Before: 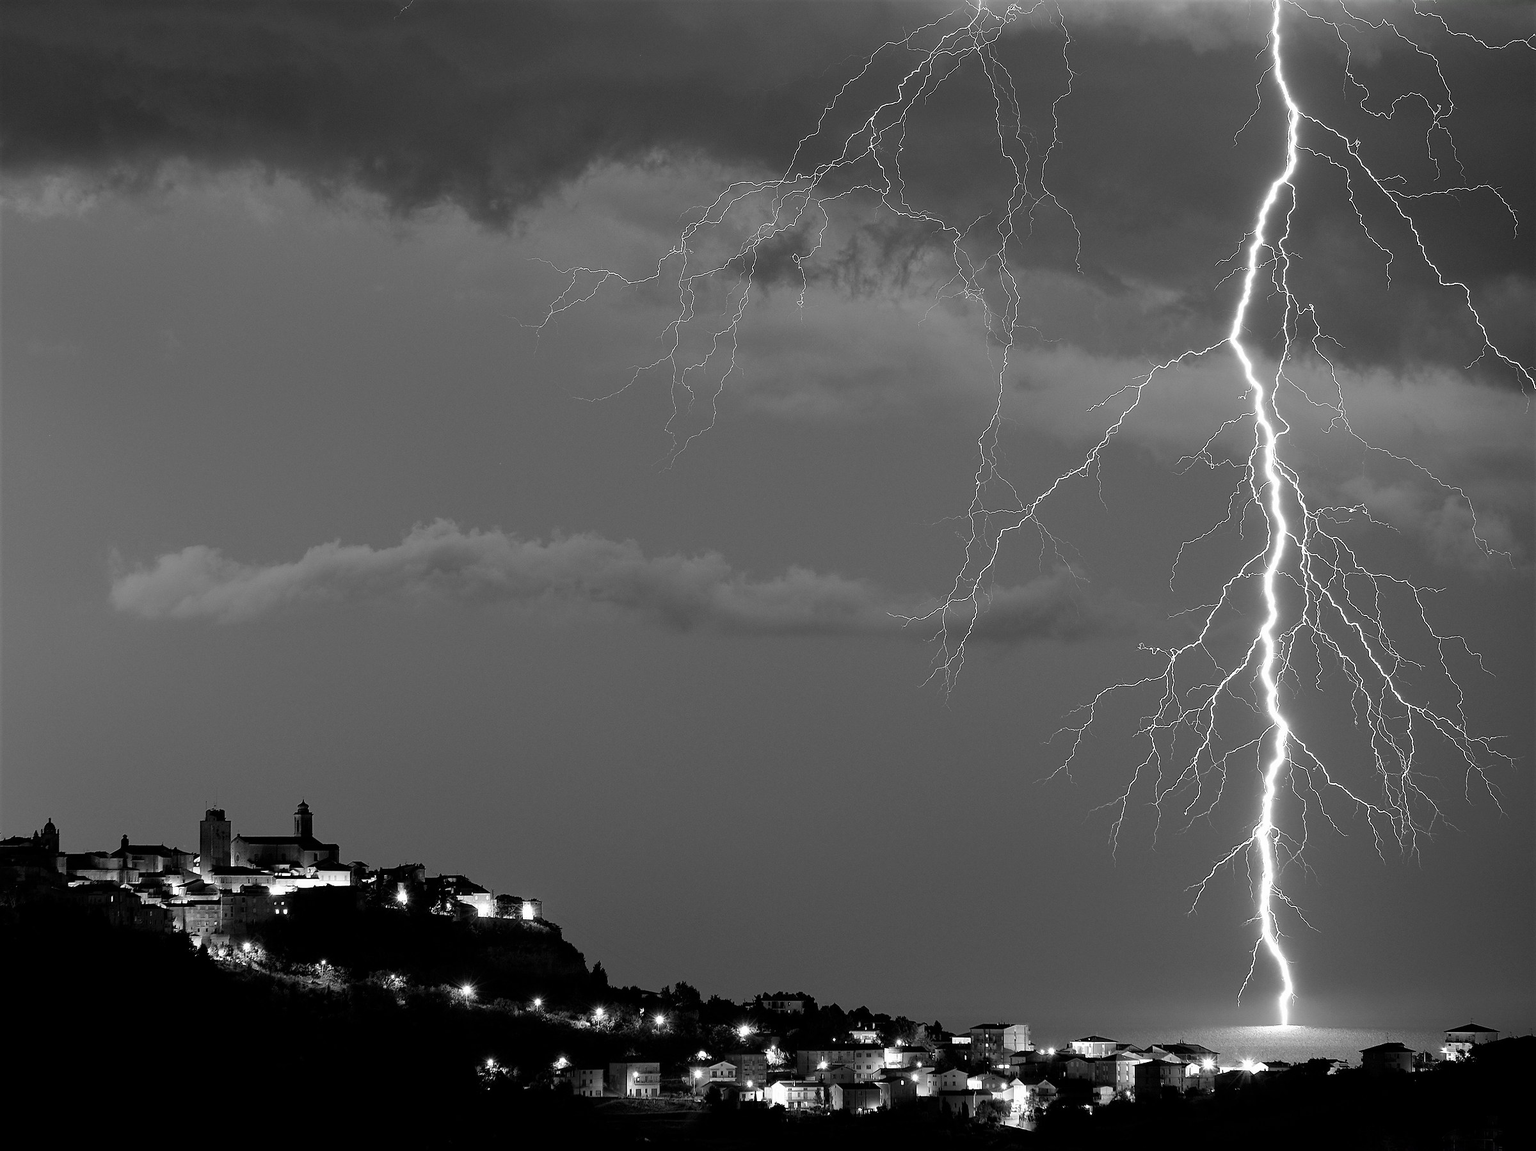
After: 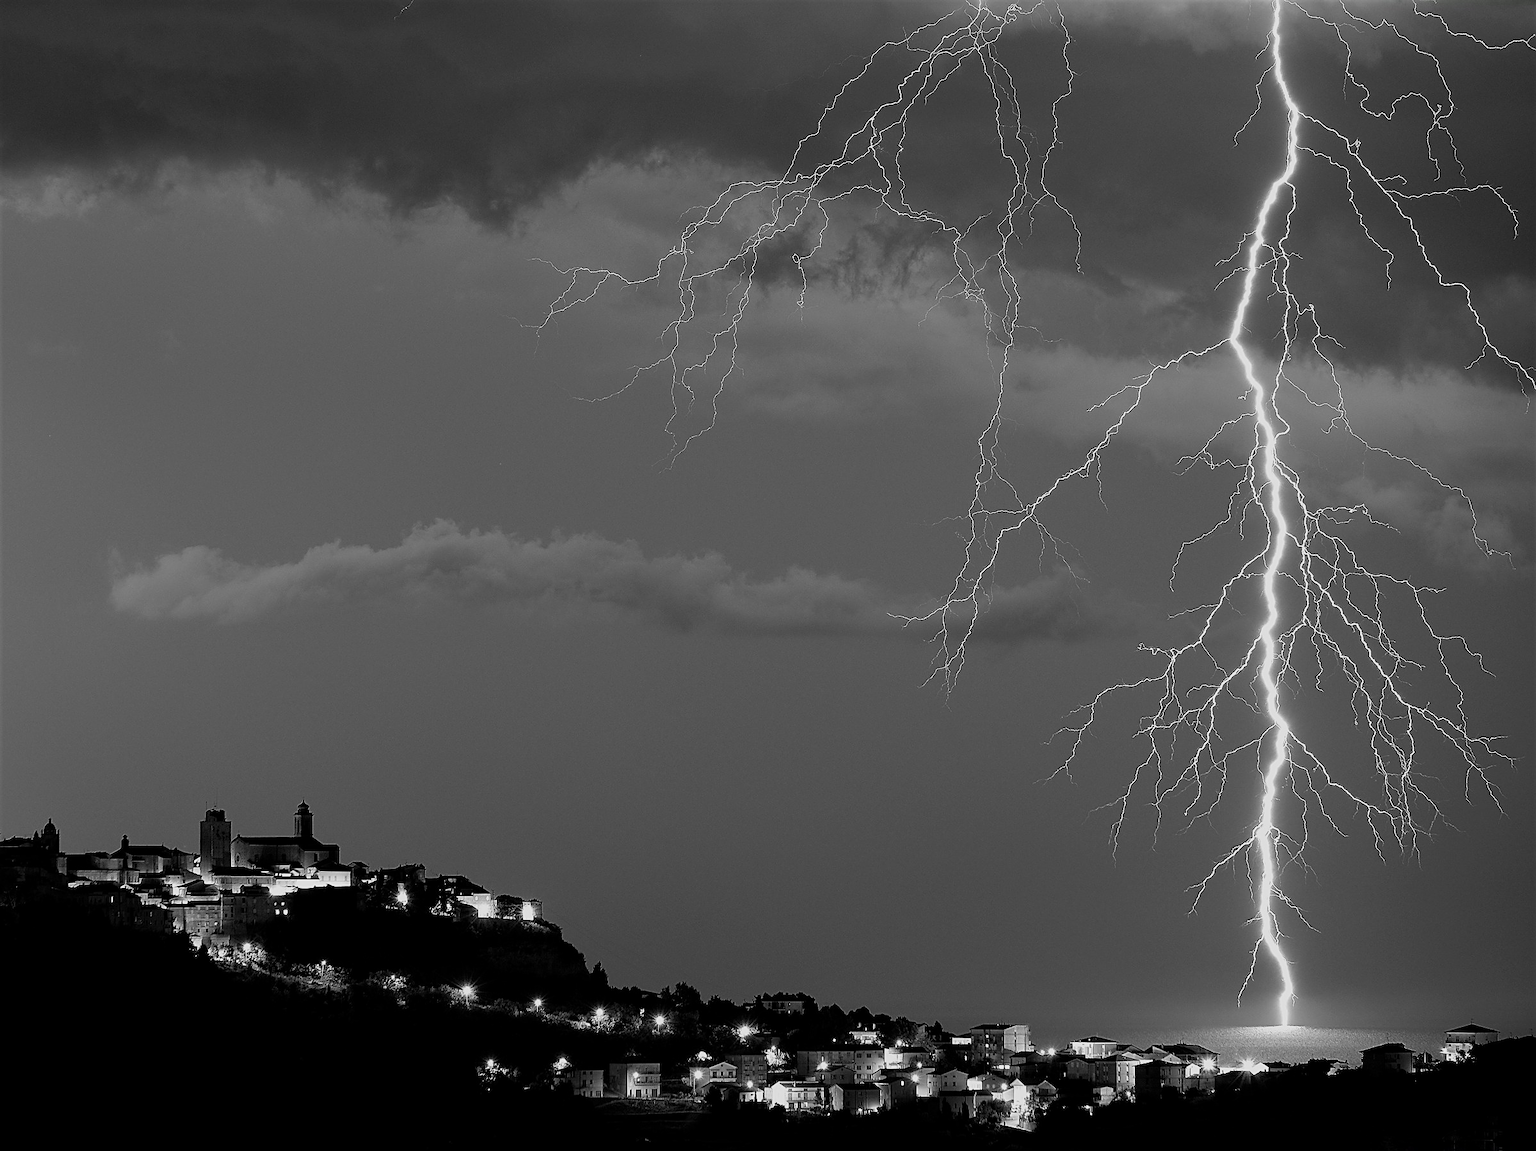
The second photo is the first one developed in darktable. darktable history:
base curve: curves: ch0 [(0, 0) (0.088, 0.125) (0.176, 0.251) (0.354, 0.501) (0.613, 0.749) (1, 0.877)], preserve colors none
exposure: black level correction 0, exposure -0.766 EV, compensate highlight preservation false
sharpen: on, module defaults
